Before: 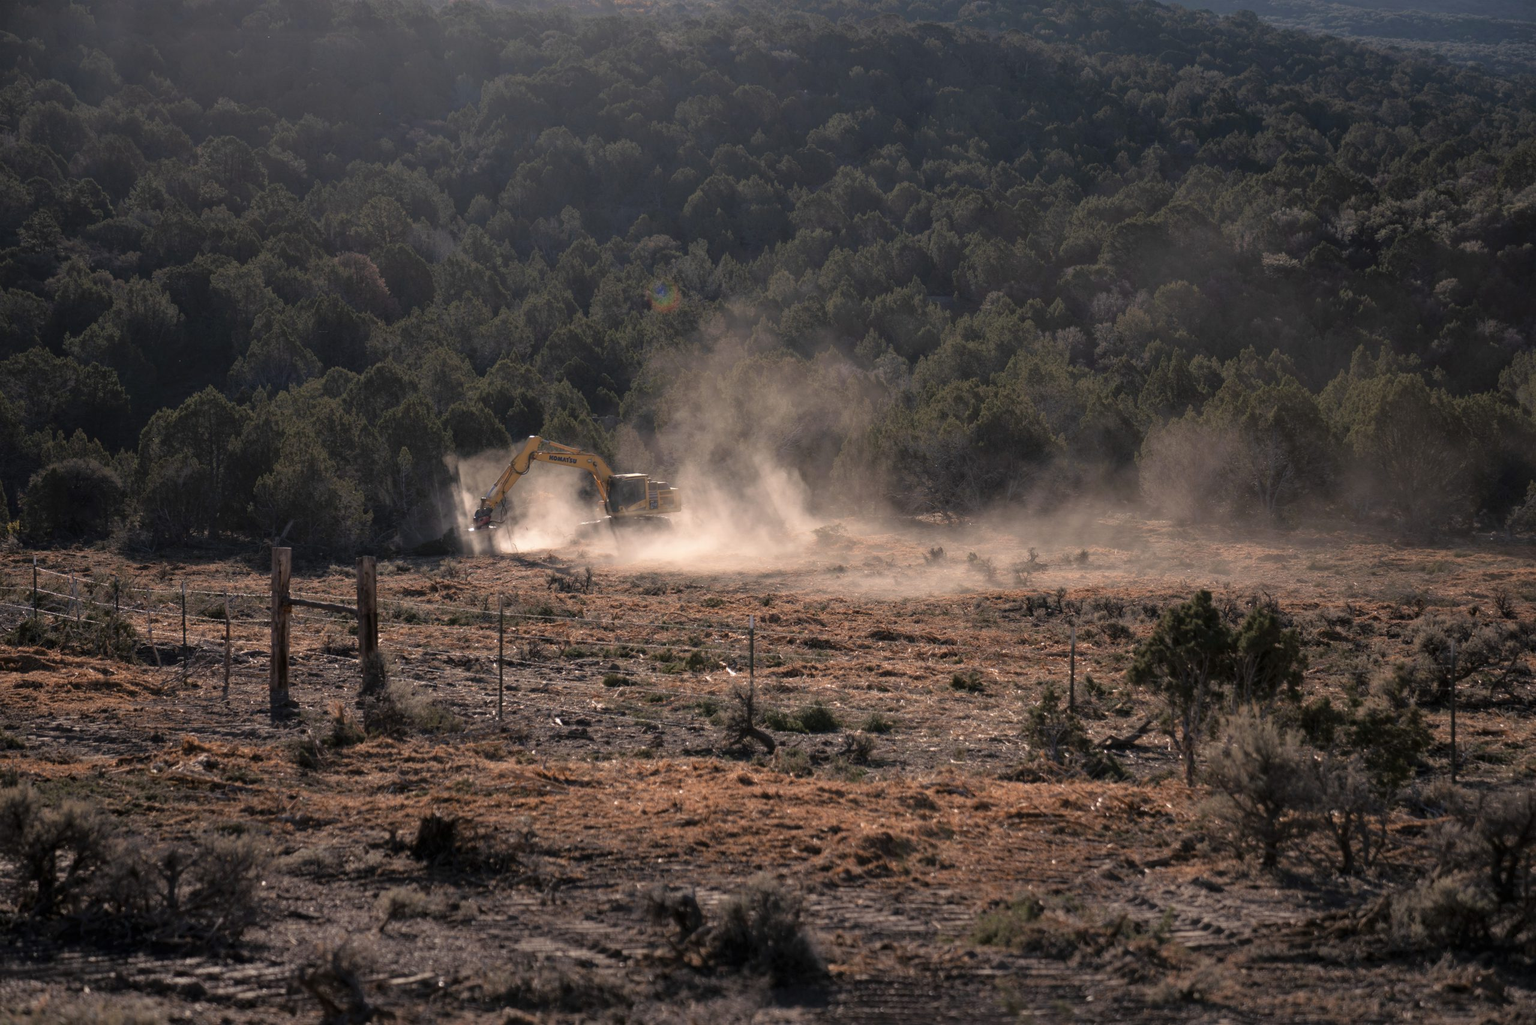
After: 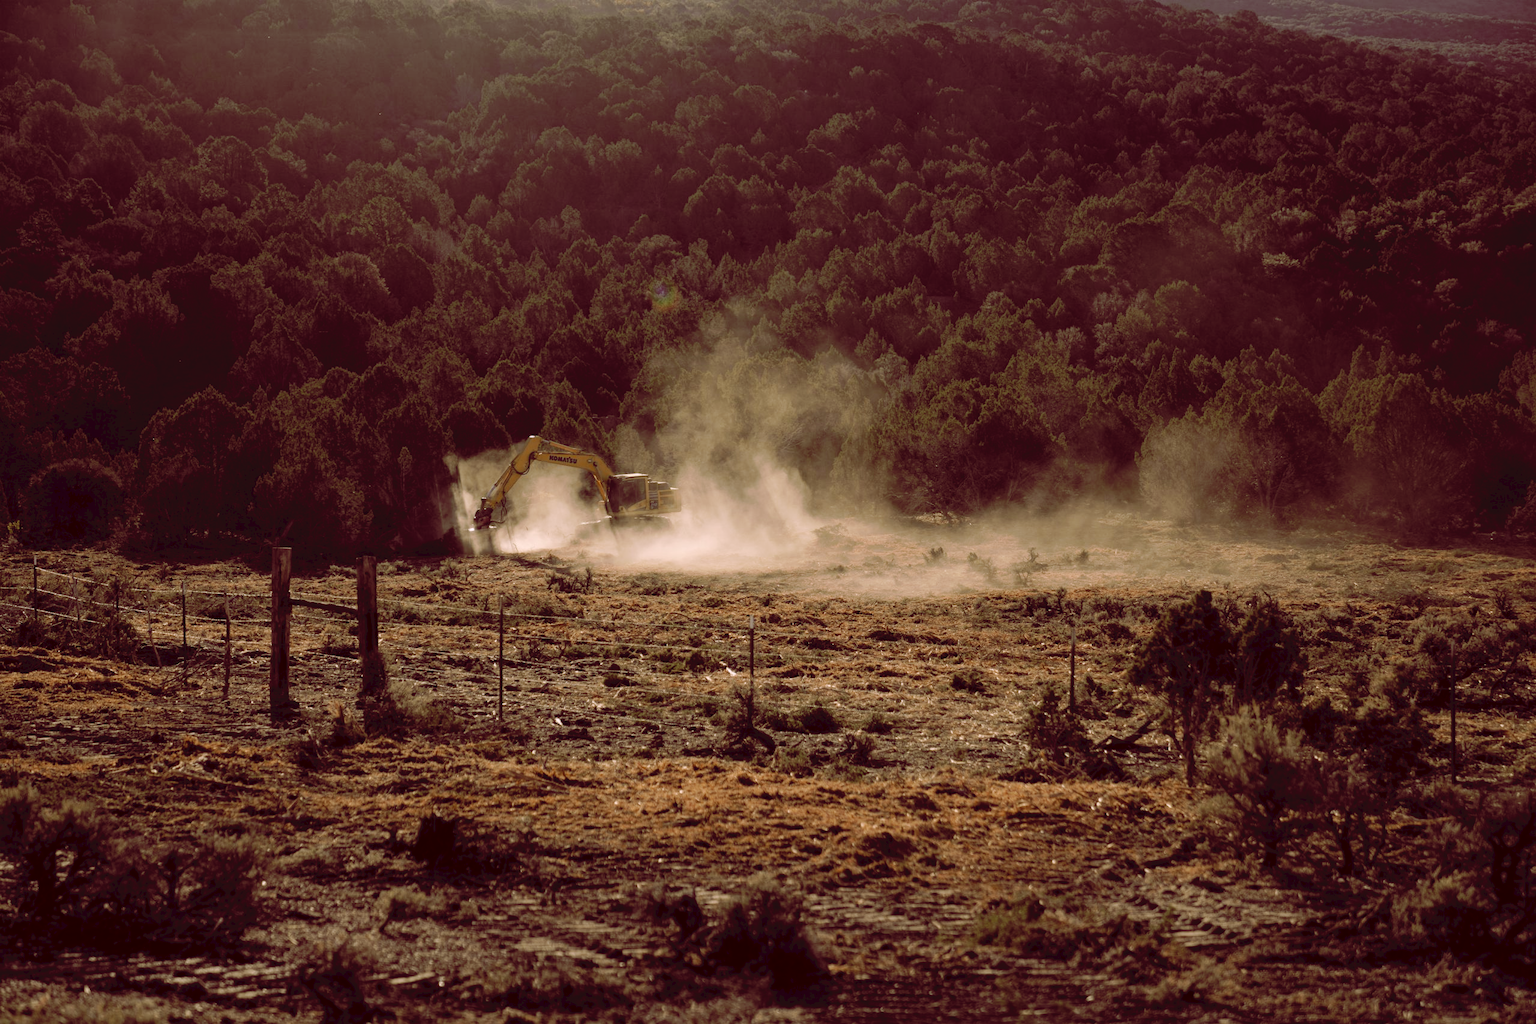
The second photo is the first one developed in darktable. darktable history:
tone curve: curves: ch0 [(0, 0) (0.003, 0.048) (0.011, 0.048) (0.025, 0.048) (0.044, 0.049) (0.069, 0.048) (0.1, 0.052) (0.136, 0.071) (0.177, 0.109) (0.224, 0.157) (0.277, 0.233) (0.335, 0.32) (0.399, 0.404) (0.468, 0.496) (0.543, 0.582) (0.623, 0.653) (0.709, 0.738) (0.801, 0.811) (0.898, 0.895) (1, 1)], preserve colors none
color look up table: target L [92.55, 86.48, 85.33, 88.9, 86.01, 85.25, 74.01, 74.78, 66.19, 62.1, 53.57, 51.16, 46.23, 38.78, 33.51, 16.73, 5.211, 201.53, 87.6, 86.49, 83.31, 74.05, 69.4, 58.93, 53.76, 47.79, 41.12, 33.62, 25.45, 5.493, 80.31, 83.74, 79.84, 55.95, 61.52, 76.25, 49.8, 66.3, 42.83, 44.79, 28.02, 38.55, 25.78, 5.366, 85.36, 83.55, 62.96, 65.59, 42.26], target a [-9.887, -27.26, -17.58, -6.618, -38.8, -21.66, -48.98, -19.23, -2.362, 0.06, -23.53, -7.744, -30.32, -2.783, -0.721, 3.068, 33.55, 0, 4.673, 4.033, 14.13, 22.03, 26.66, 51.69, 57.39, 23.58, 43.6, 41.16, 31.38, 35.15, 21.44, 17.45, 28.52, 30.65, 11.7, 23.85, 59.23, 14.02, 14.76, 37.67, 36.73, 34.39, 29.03, 34.98, -2.34, 10.54, -11.21, 3.454, 6.485], target b [56.19, 24.84, 4.244, 8.044, 62.37, 82.22, 67.9, 50.58, 59.54, 28.58, 27.4, 15.04, 36.75, 32.61, 16.32, 28.39, 8.497, -0.001, 35.19, 57.63, 8.115, 49.58, 30.72, 18.98, 47.91, 26.26, 39.34, 11.07, 43.26, 9.047, -5.68, -13.22, -20.97, -0.372, -4.648, -25.44, -15.12, -17.95, 0.869, -33.3, -13.09, -40.86, -27.16, 8.436, -10.5, -14.3, 2.791, 4.678, -10.23], num patches 49
